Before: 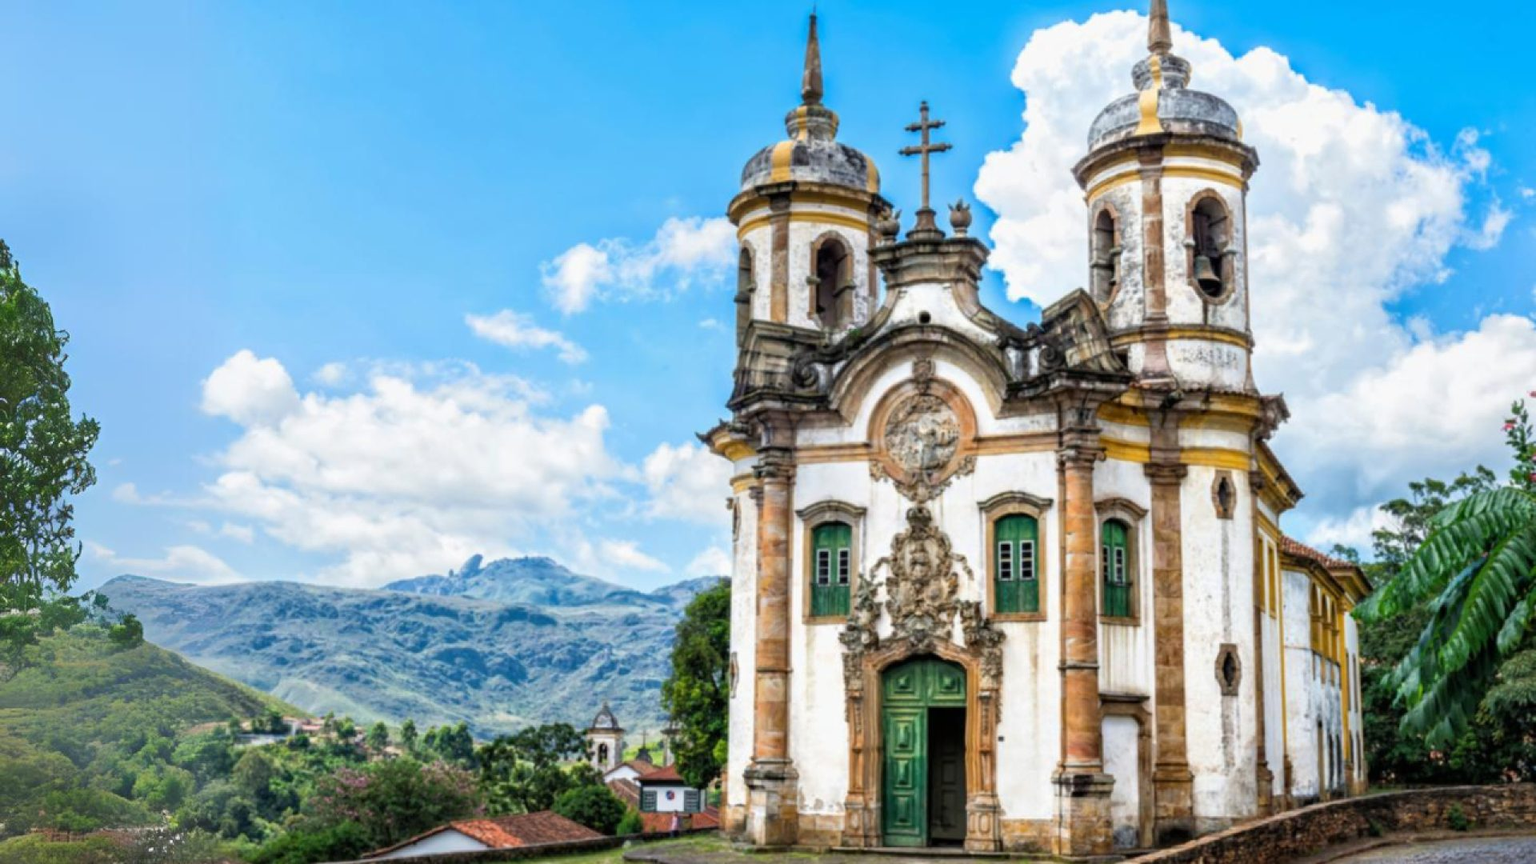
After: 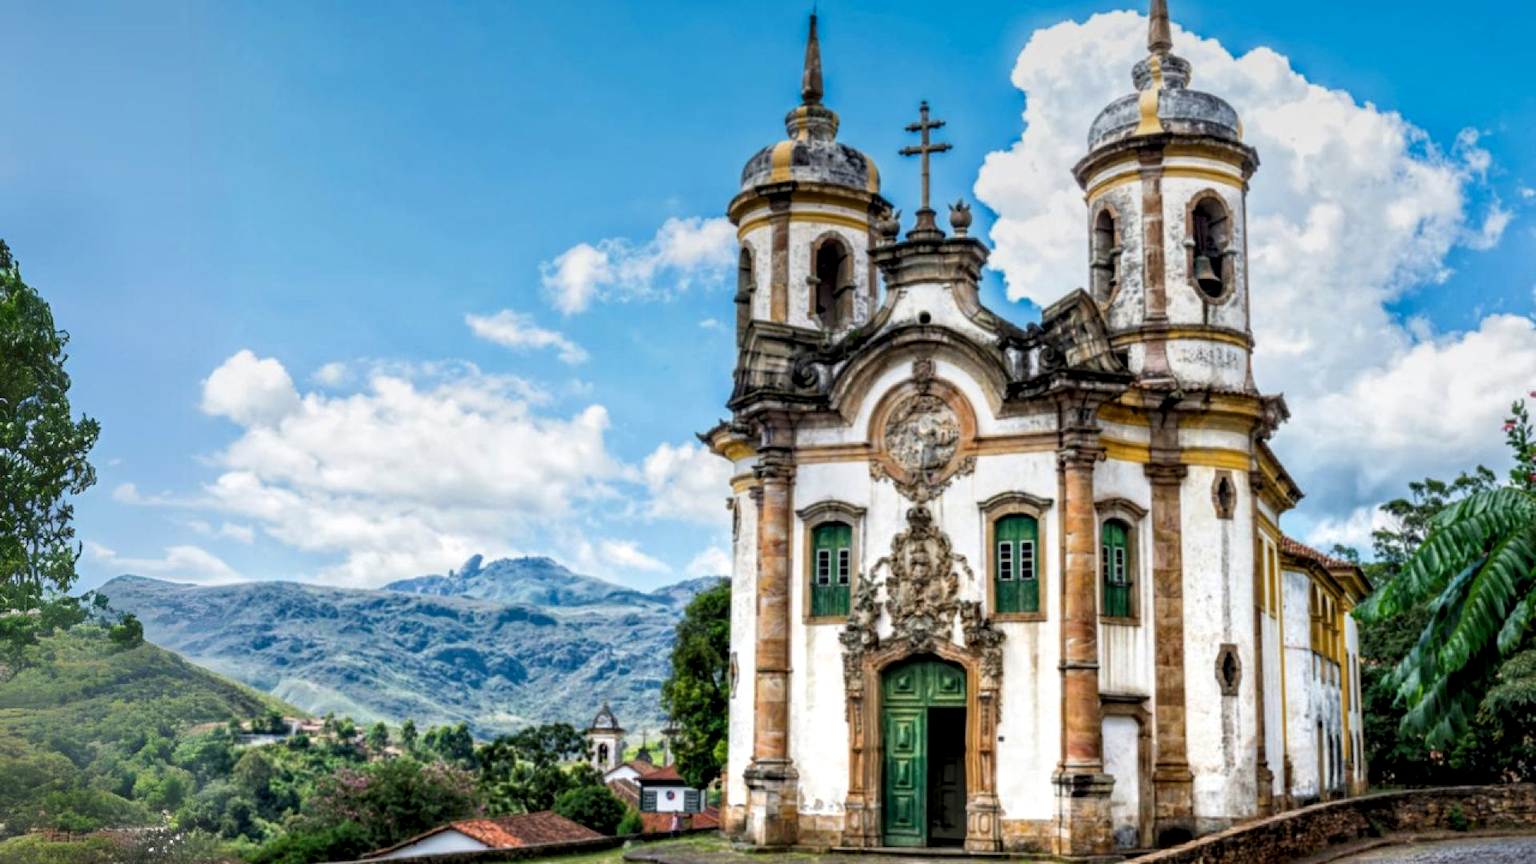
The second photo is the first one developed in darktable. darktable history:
local contrast: highlights 123%, shadows 126%, detail 140%, midtone range 0.254
graduated density: on, module defaults
